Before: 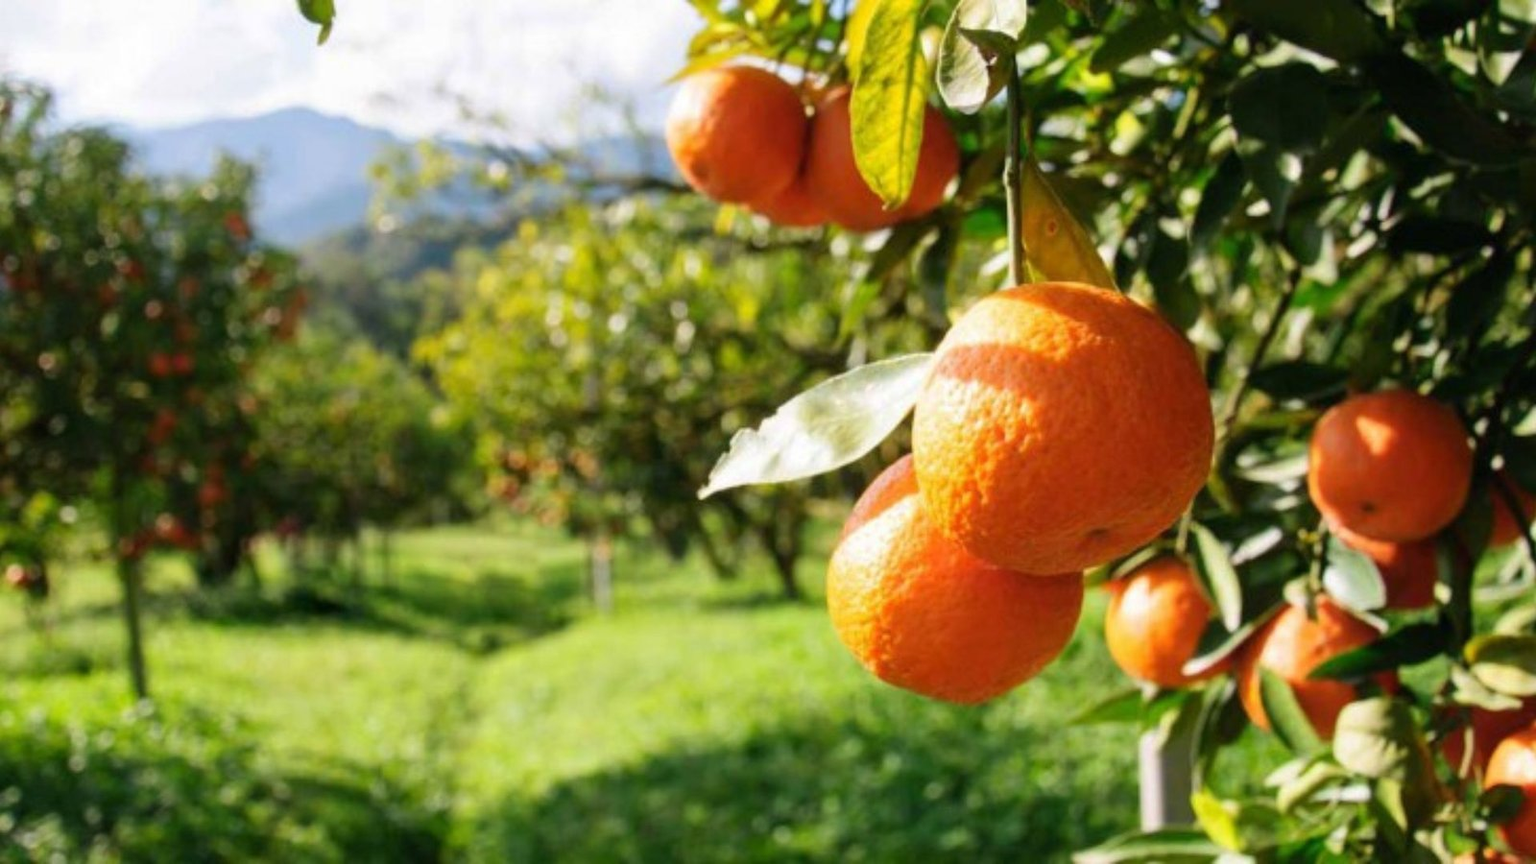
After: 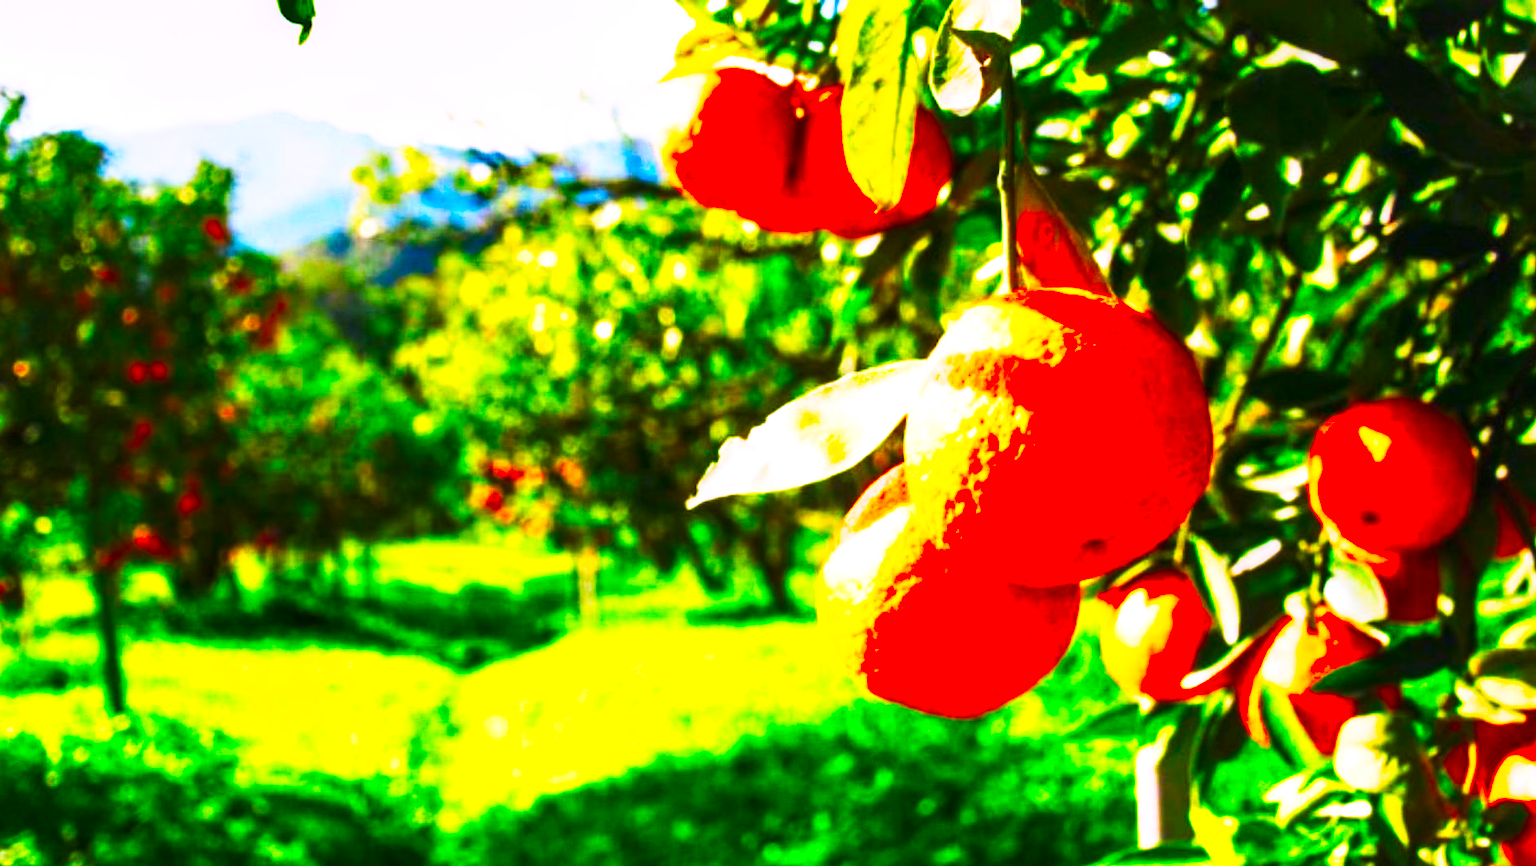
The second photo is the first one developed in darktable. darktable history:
crop: left 1.697%, right 0.275%, bottom 1.598%
exposure: exposure 0.774 EV, compensate exposure bias true, compensate highlight preservation false
local contrast: on, module defaults
shadows and highlights: low approximation 0.01, soften with gaussian
color correction: highlights a* 1.69, highlights b* -1.7, saturation 2.46
tone curve: curves: ch0 [(0, 0) (0.56, 0.467) (0.846, 0.934) (1, 1)], preserve colors none
